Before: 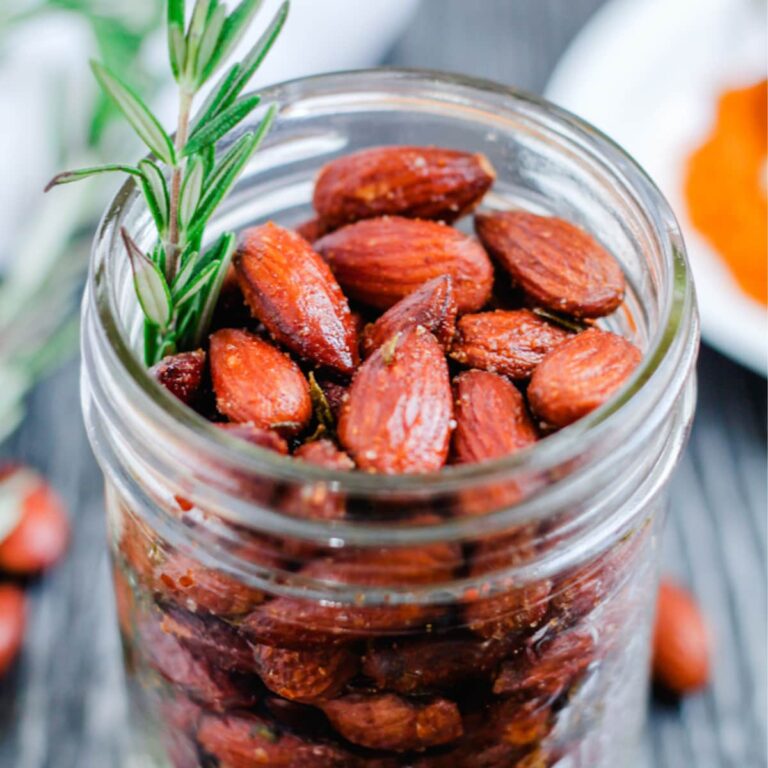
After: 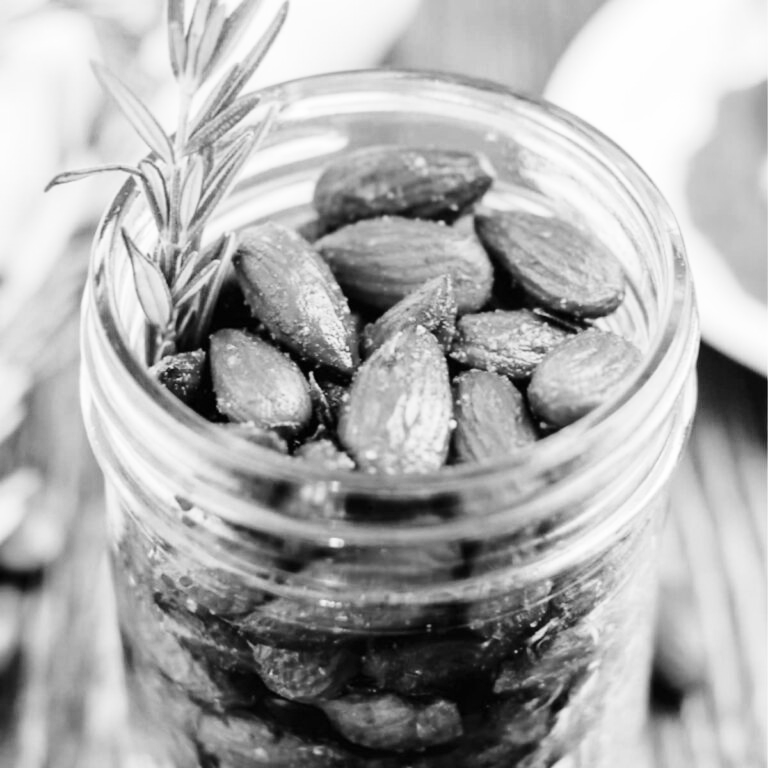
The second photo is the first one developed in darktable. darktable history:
base curve: curves: ch0 [(0, 0) (0.028, 0.03) (0.121, 0.232) (0.46, 0.748) (0.859, 0.968) (1, 1)], preserve colors none
monochrome: on, module defaults
